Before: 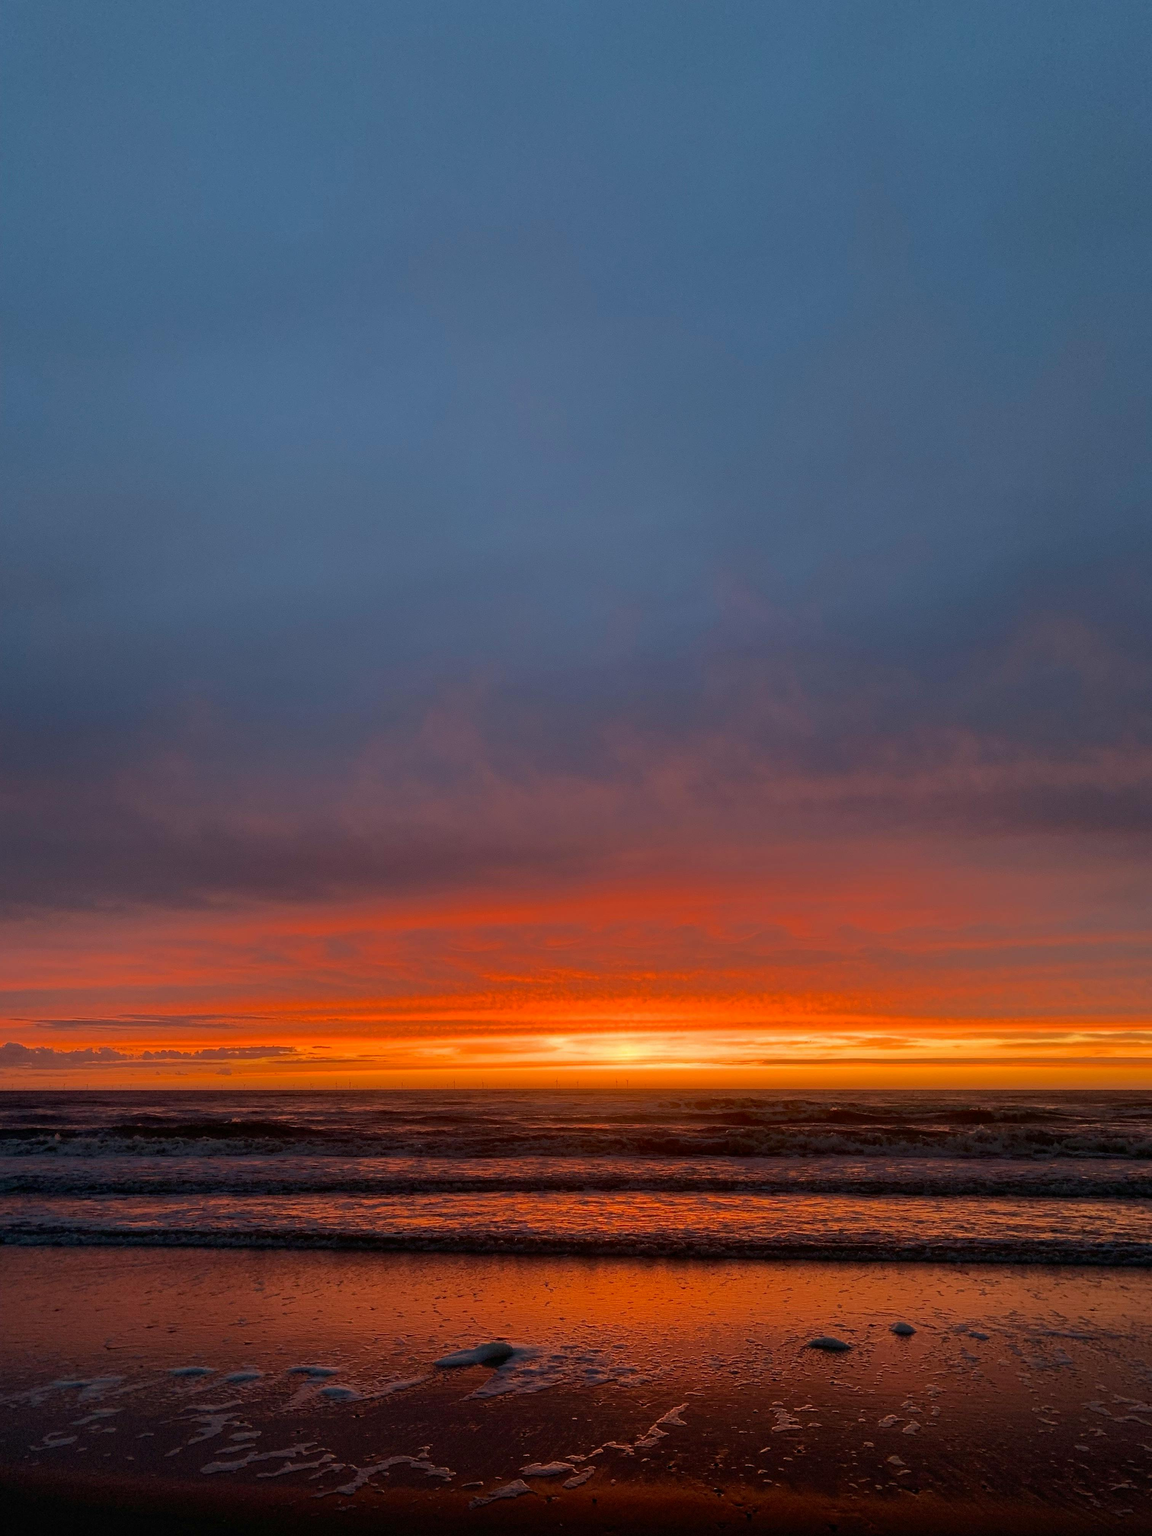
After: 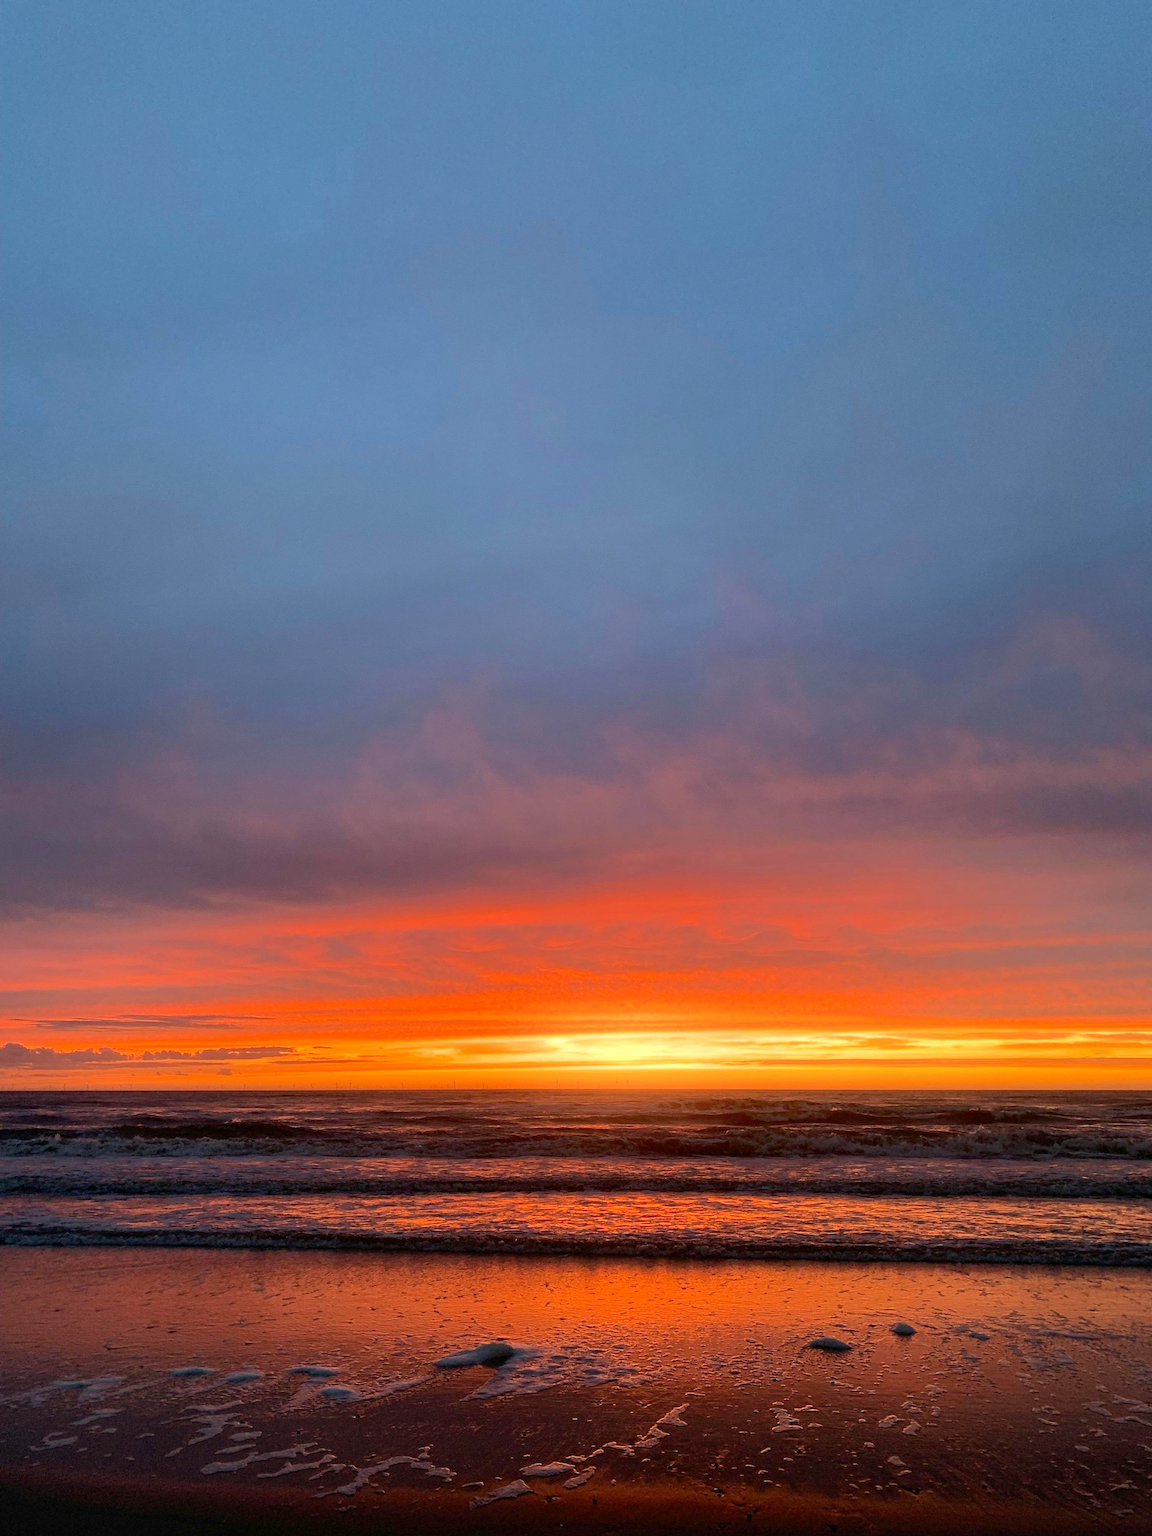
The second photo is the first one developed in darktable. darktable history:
exposure: exposure 0.74 EV, compensate highlight preservation false
bloom: size 15%, threshold 97%, strength 7%
base curve: curves: ch0 [(0, 0) (0.989, 0.992)], preserve colors none
